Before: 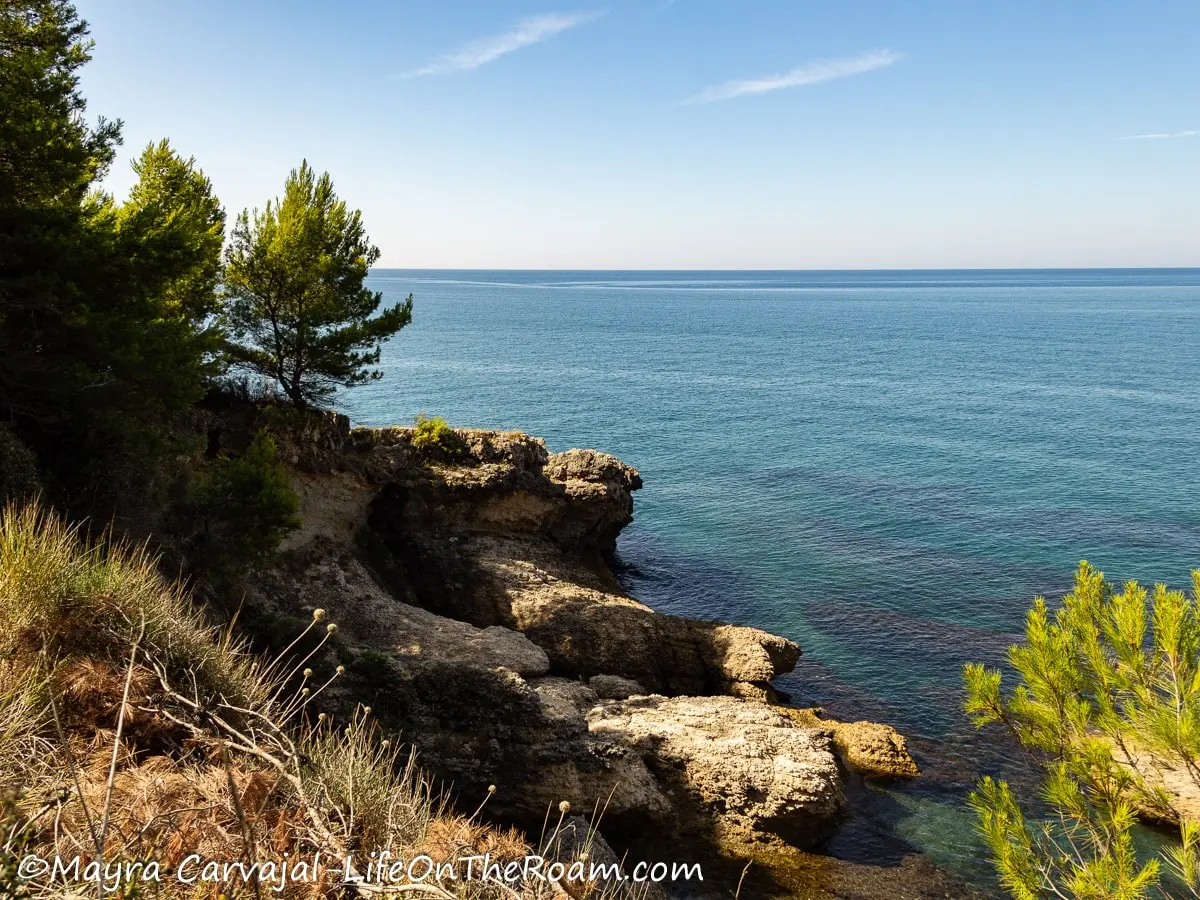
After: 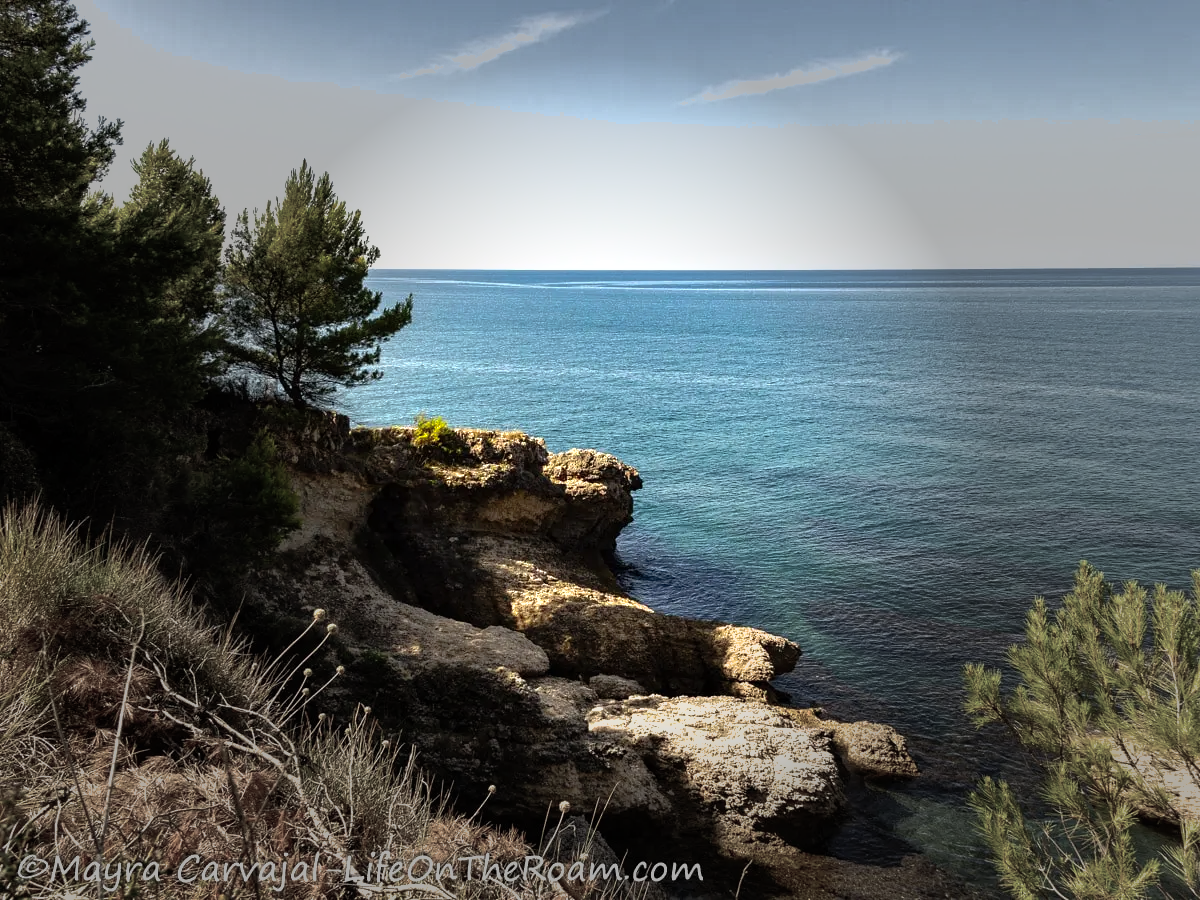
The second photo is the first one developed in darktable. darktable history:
vignetting: fall-off start 31.28%, fall-off radius 34.64%, brightness -0.575
shadows and highlights: on, module defaults
tone equalizer: -8 EV -0.75 EV, -7 EV -0.7 EV, -6 EV -0.6 EV, -5 EV -0.4 EV, -3 EV 0.4 EV, -2 EV 0.6 EV, -1 EV 0.7 EV, +0 EV 0.75 EV, edges refinement/feathering 500, mask exposure compensation -1.57 EV, preserve details no
